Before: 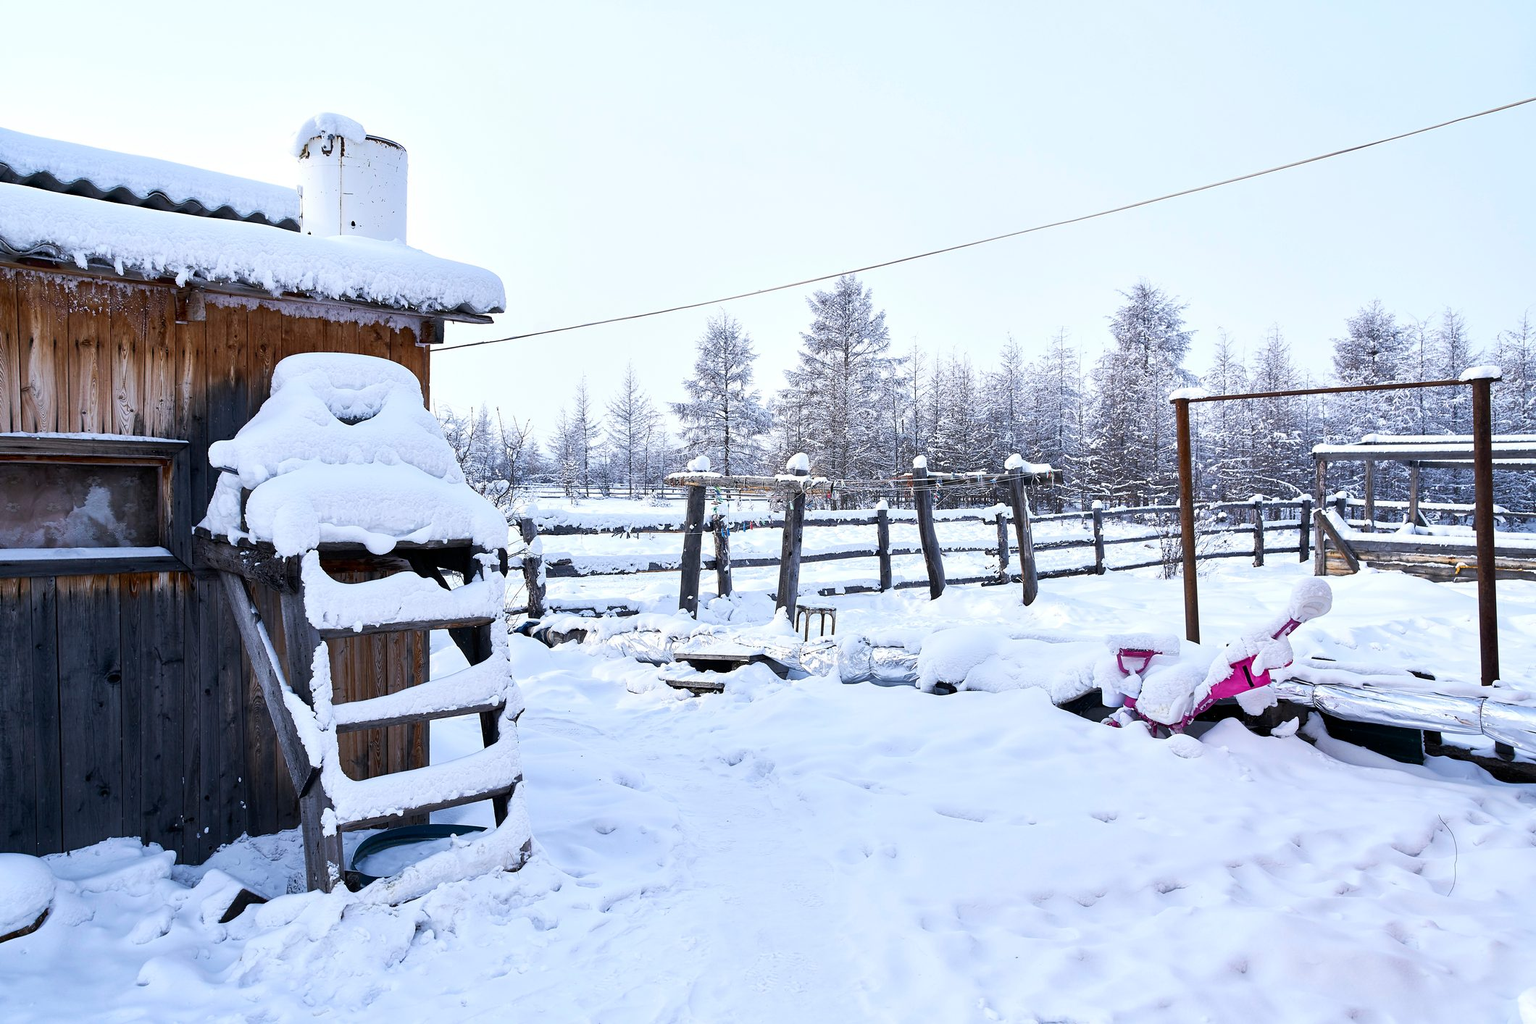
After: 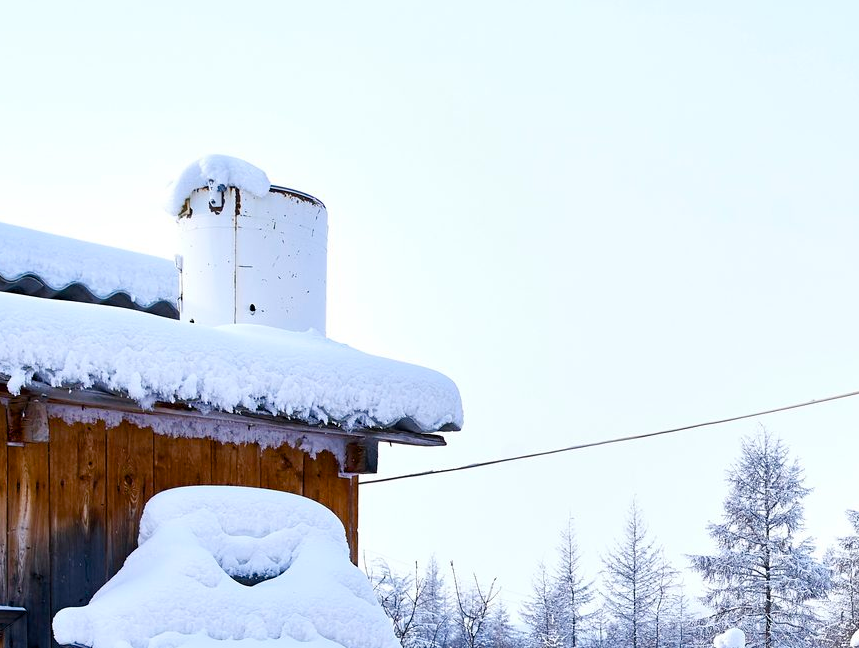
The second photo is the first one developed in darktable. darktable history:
color balance rgb: linear chroma grading › global chroma 9.819%, perceptual saturation grading › global saturation 27.528%, perceptual saturation grading › highlights -25.305%, perceptual saturation grading › shadows 25.576%
crop and rotate: left 11.102%, top 0.092%, right 48.342%, bottom 54.018%
